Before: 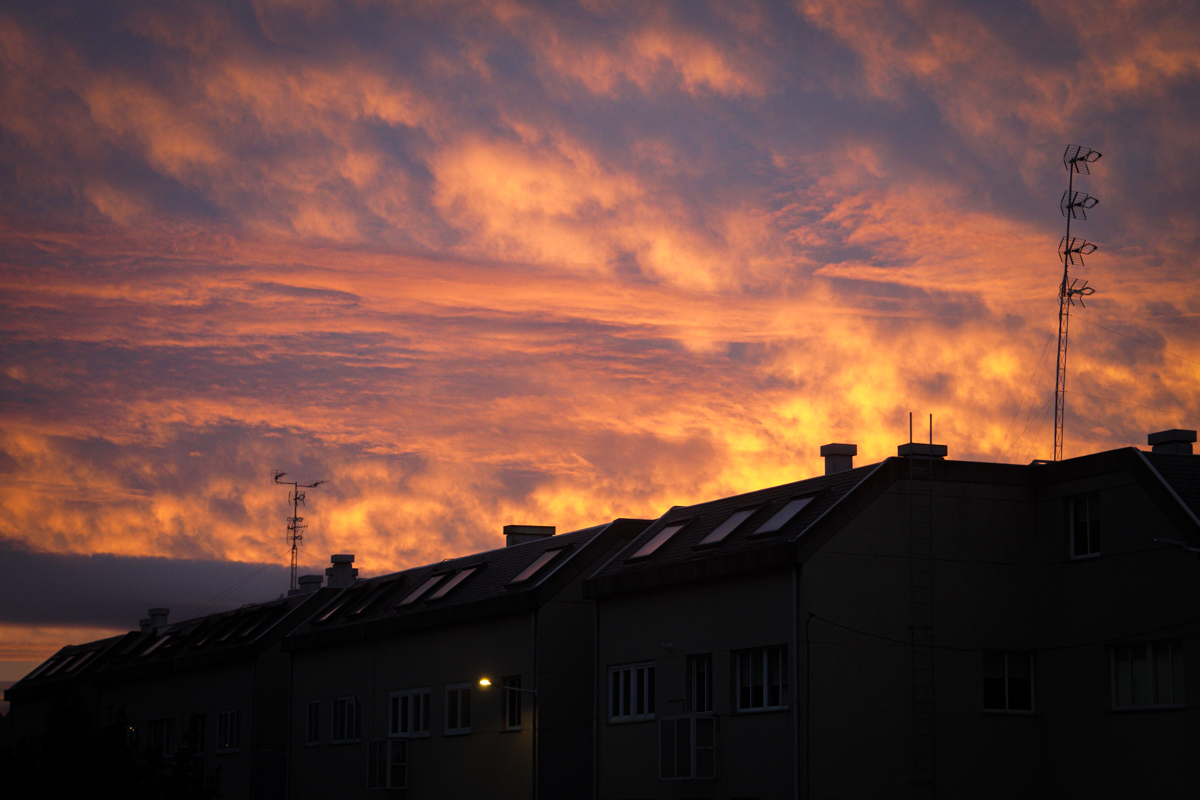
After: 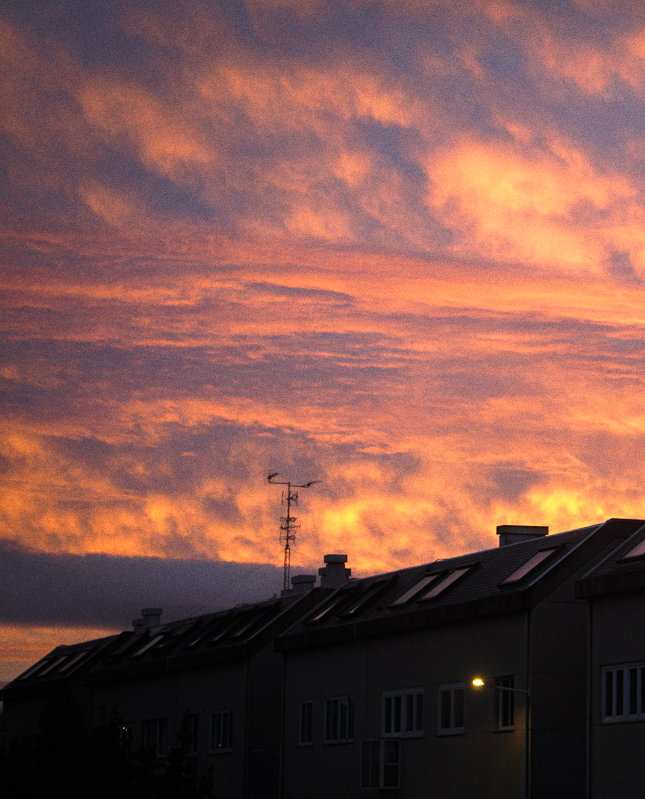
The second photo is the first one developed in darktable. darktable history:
grain: on, module defaults
crop: left 0.587%, right 45.588%, bottom 0.086%
exposure: black level correction 0, exposure 0.5 EV, compensate highlight preservation false
